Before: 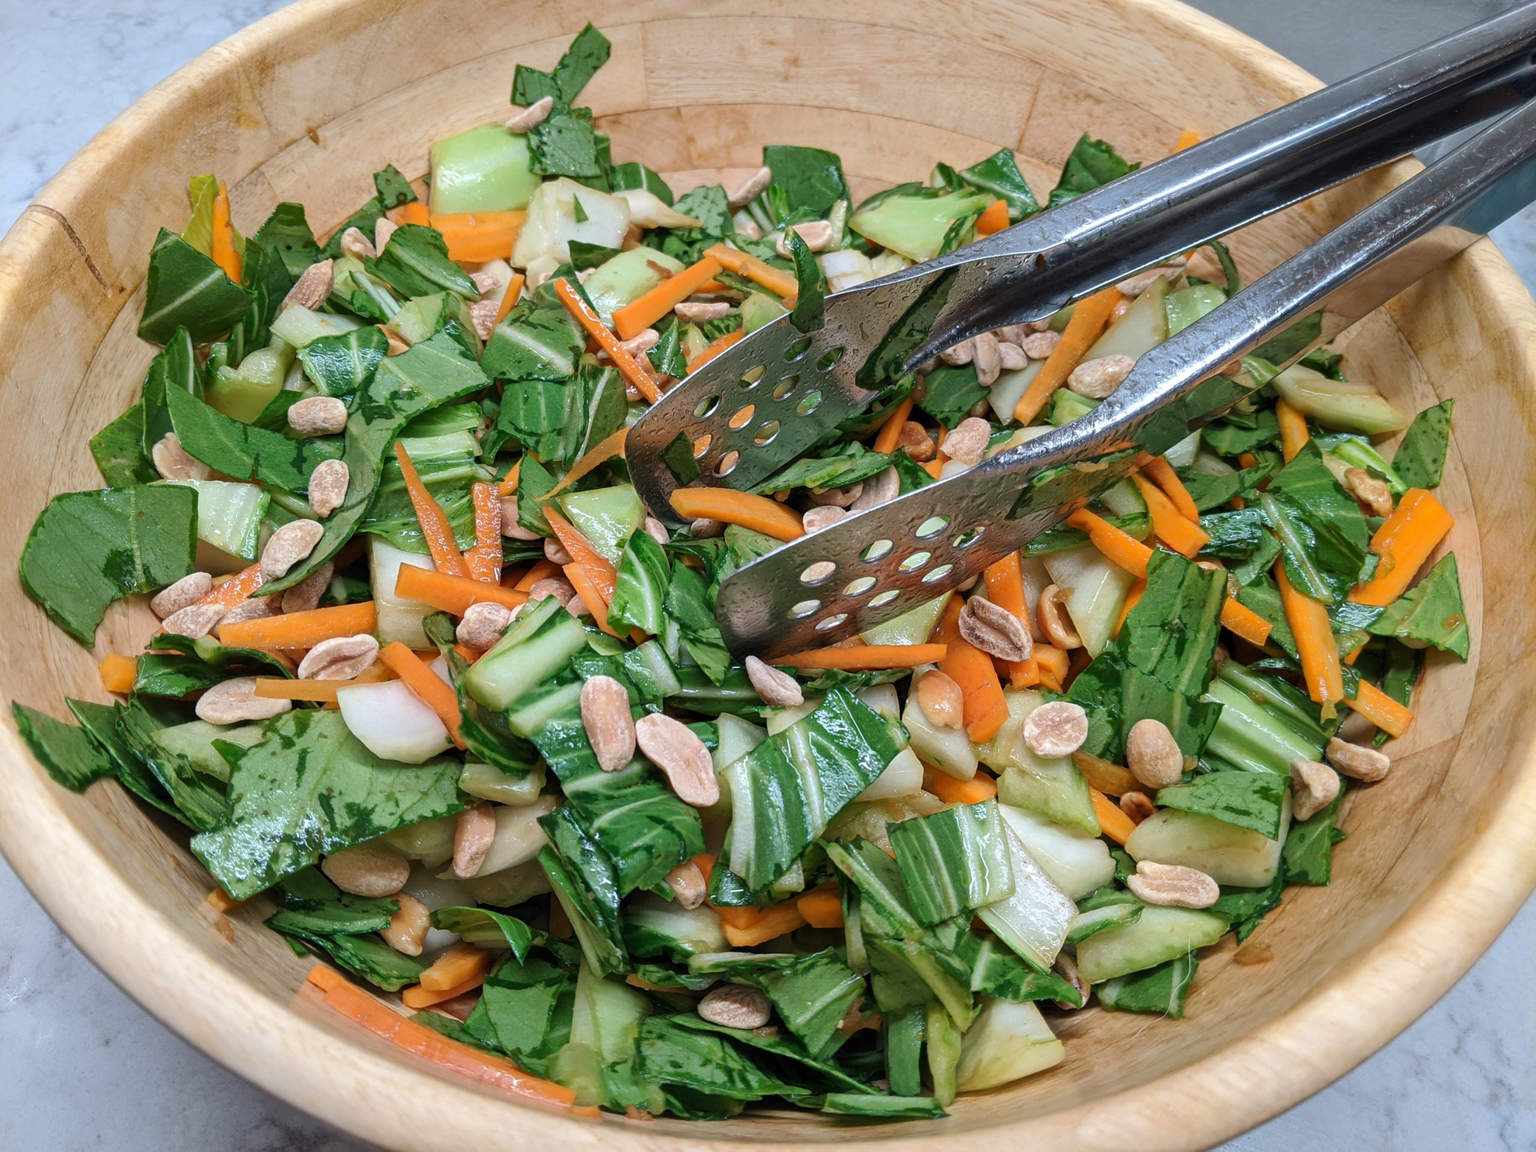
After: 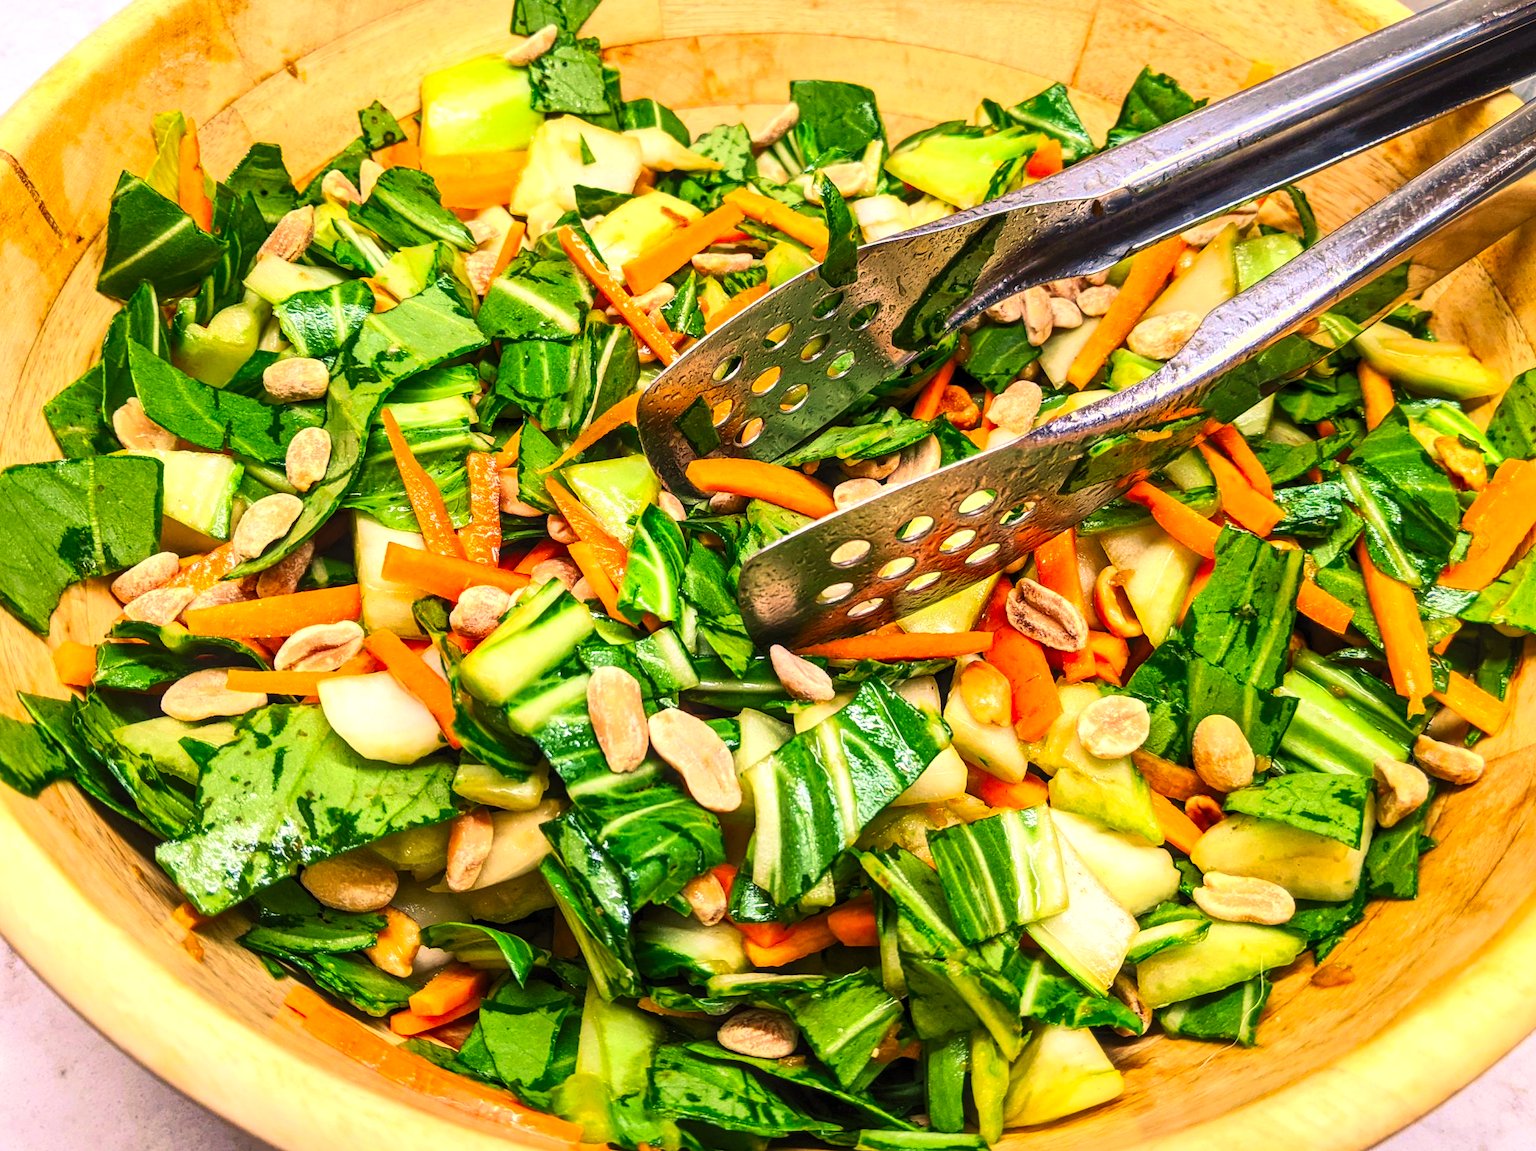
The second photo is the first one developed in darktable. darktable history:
crop: left 3.305%, top 6.436%, right 6.389%, bottom 3.258%
velvia: strength 39.63%
white balance: red 1, blue 1
contrast brightness saturation: contrast 0.2, brightness 0.2, saturation 0.8
color correction: highlights a* 15, highlights b* 31.55
tone equalizer: -8 EV -0.75 EV, -7 EV -0.7 EV, -6 EV -0.6 EV, -5 EV -0.4 EV, -3 EV 0.4 EV, -2 EV 0.6 EV, -1 EV 0.7 EV, +0 EV 0.75 EV, edges refinement/feathering 500, mask exposure compensation -1.57 EV, preserve details no
local contrast: on, module defaults
